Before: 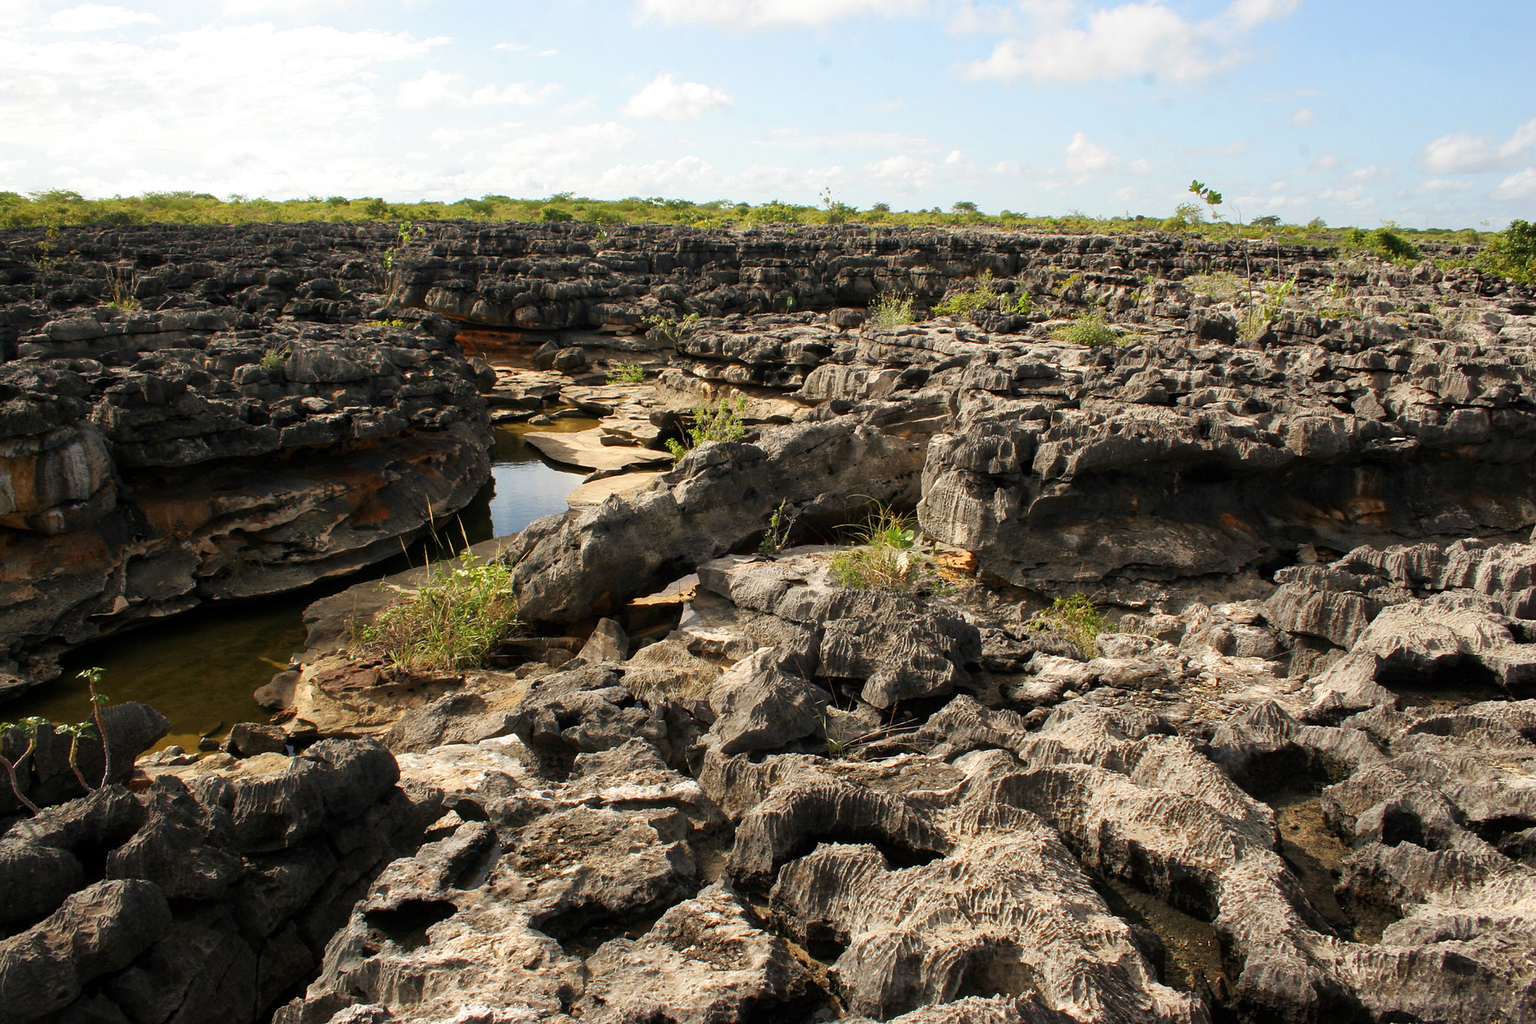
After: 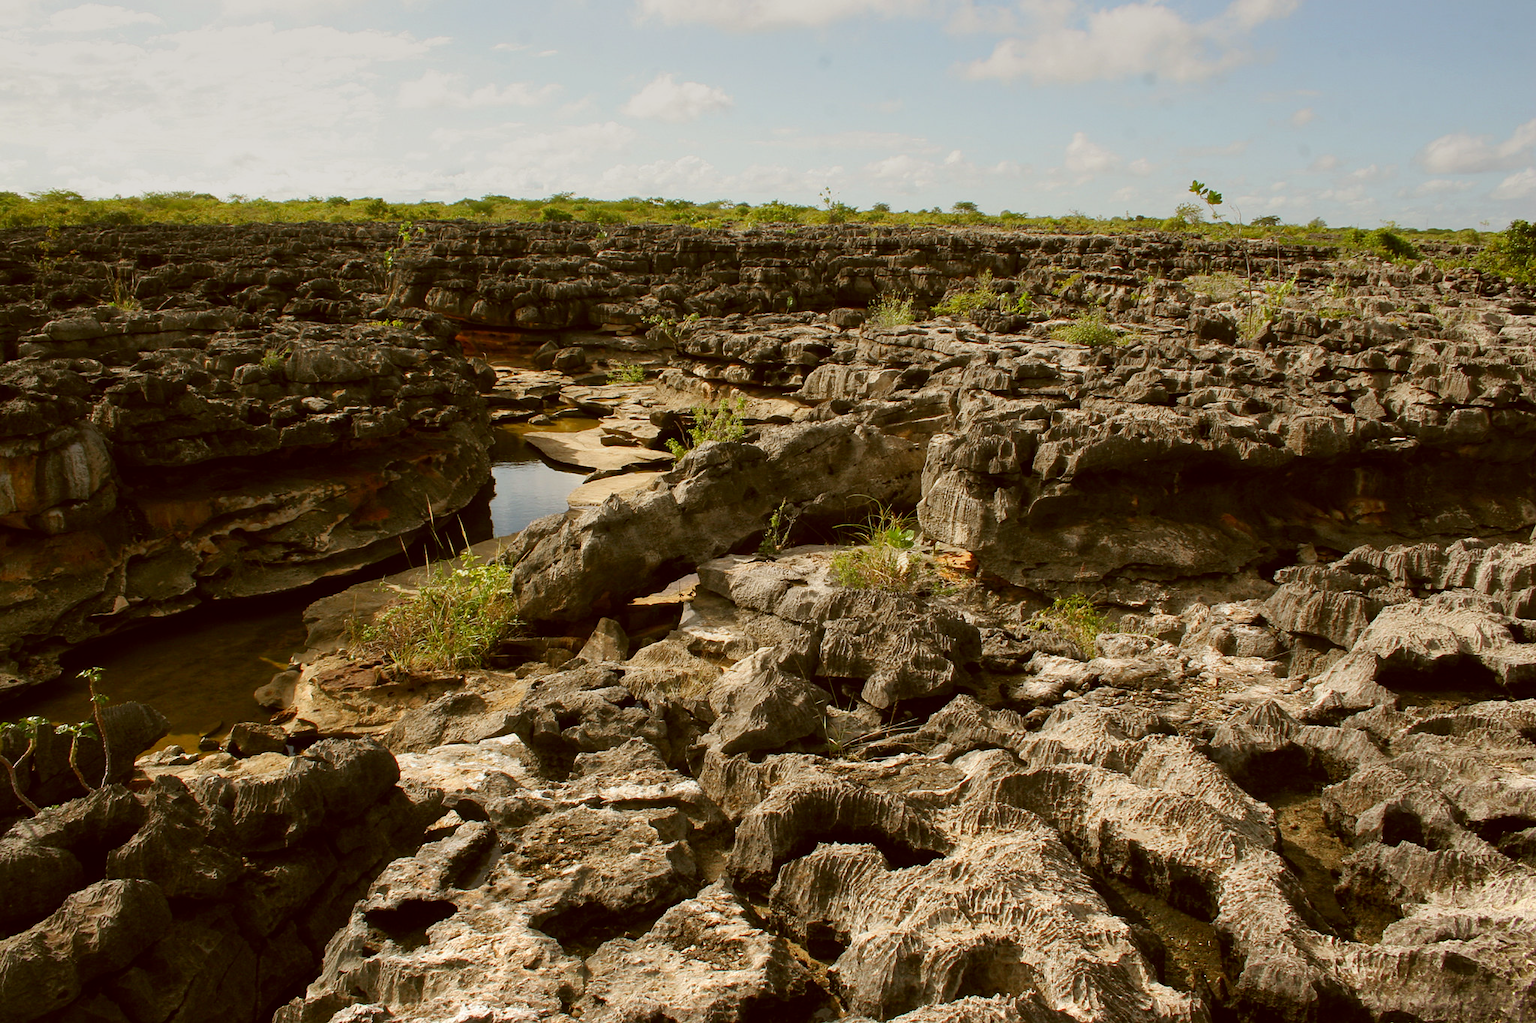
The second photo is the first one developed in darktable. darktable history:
color correction: highlights a* -0.482, highlights b* 0.161, shadows a* 4.66, shadows b* 20.72
graduated density: on, module defaults
